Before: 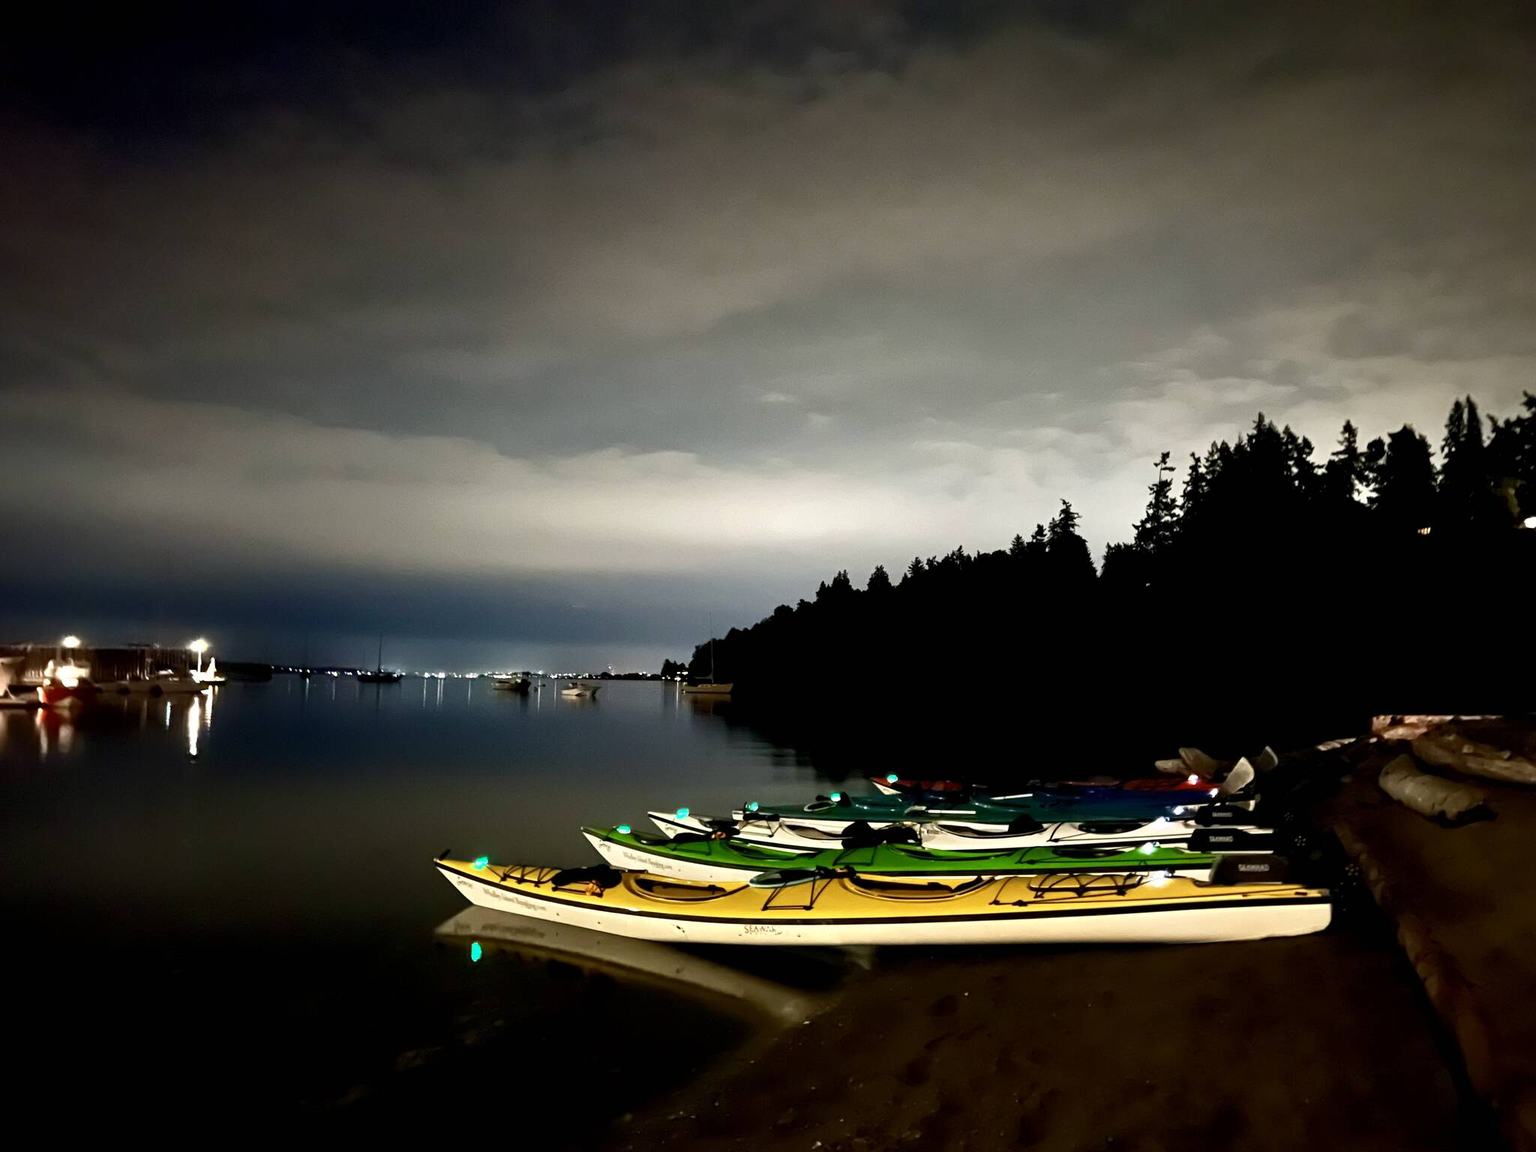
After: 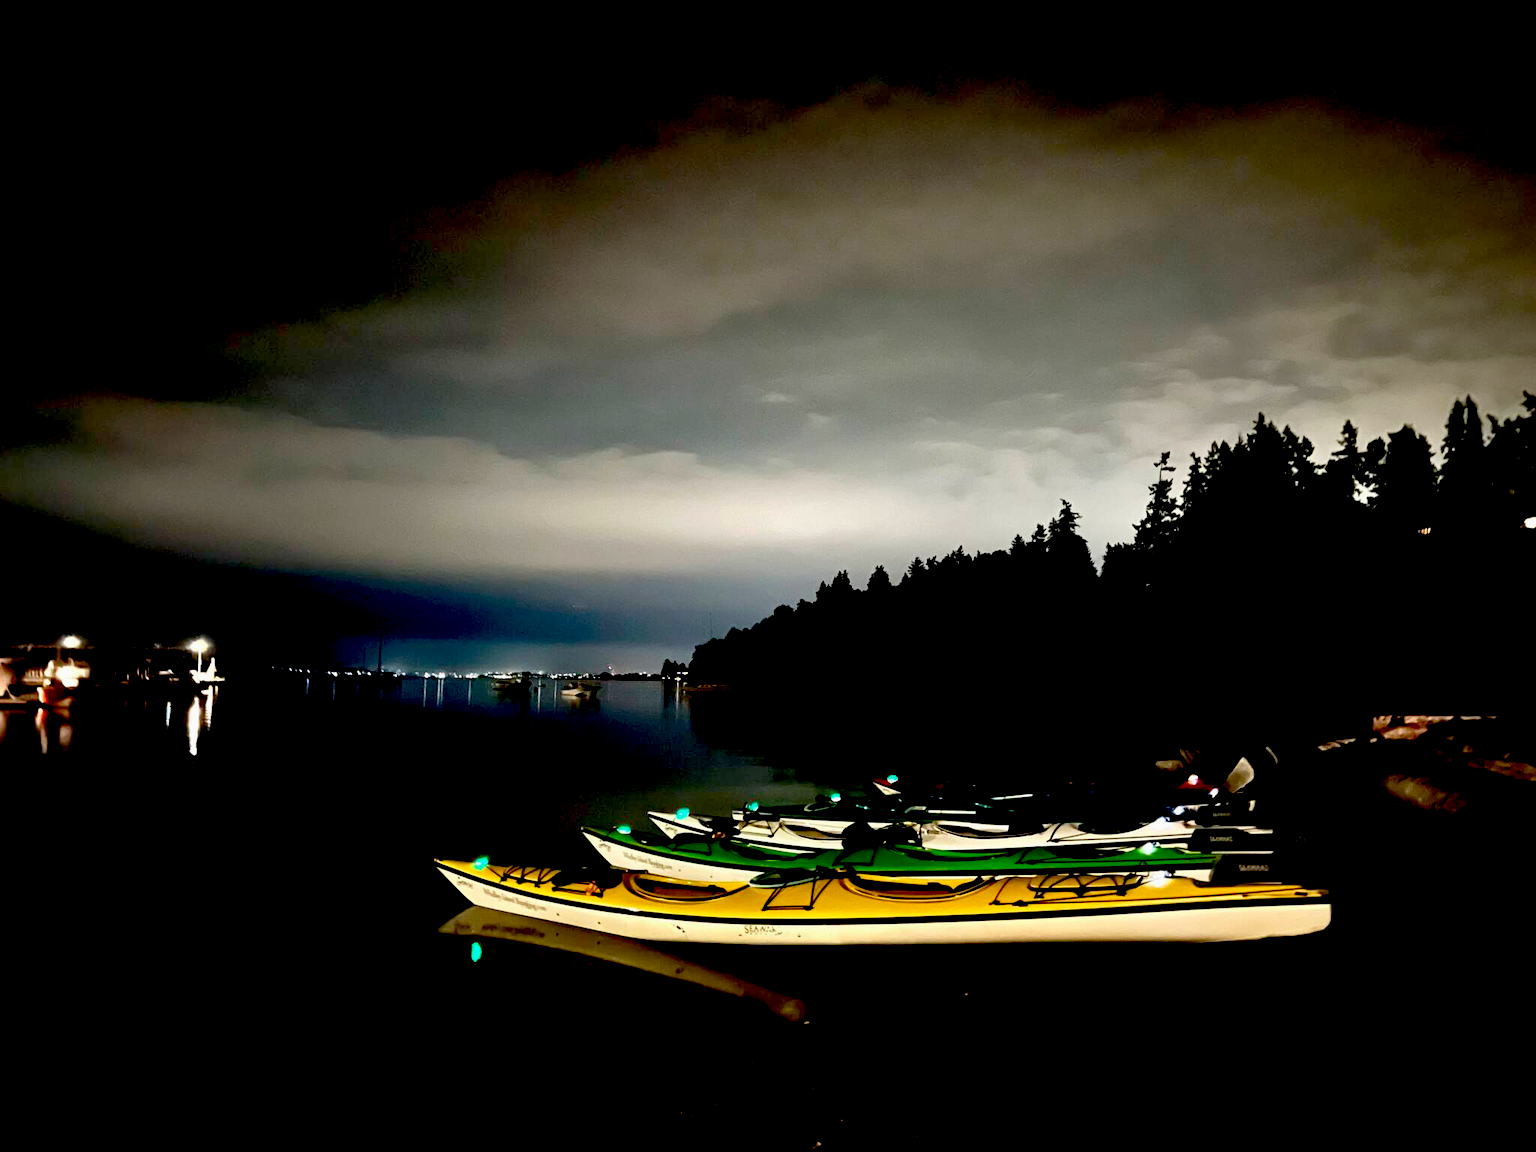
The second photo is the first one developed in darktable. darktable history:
exposure: black level correction 0.055, exposure -0.038 EV, compensate highlight preservation false
